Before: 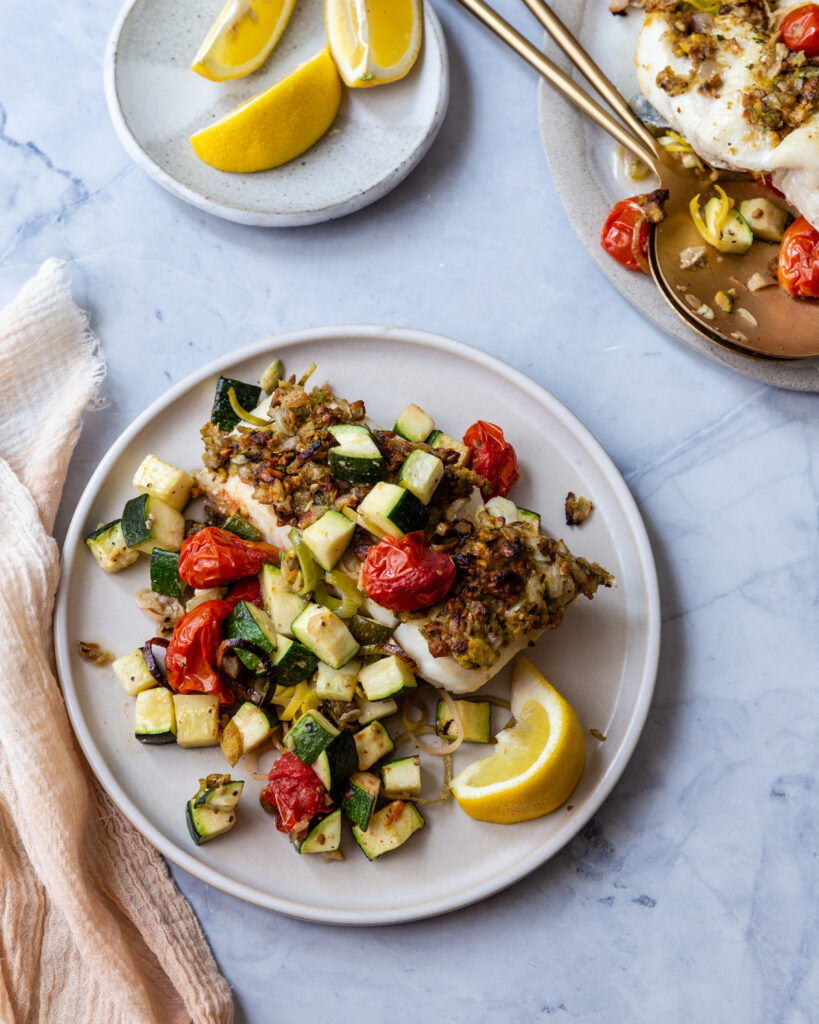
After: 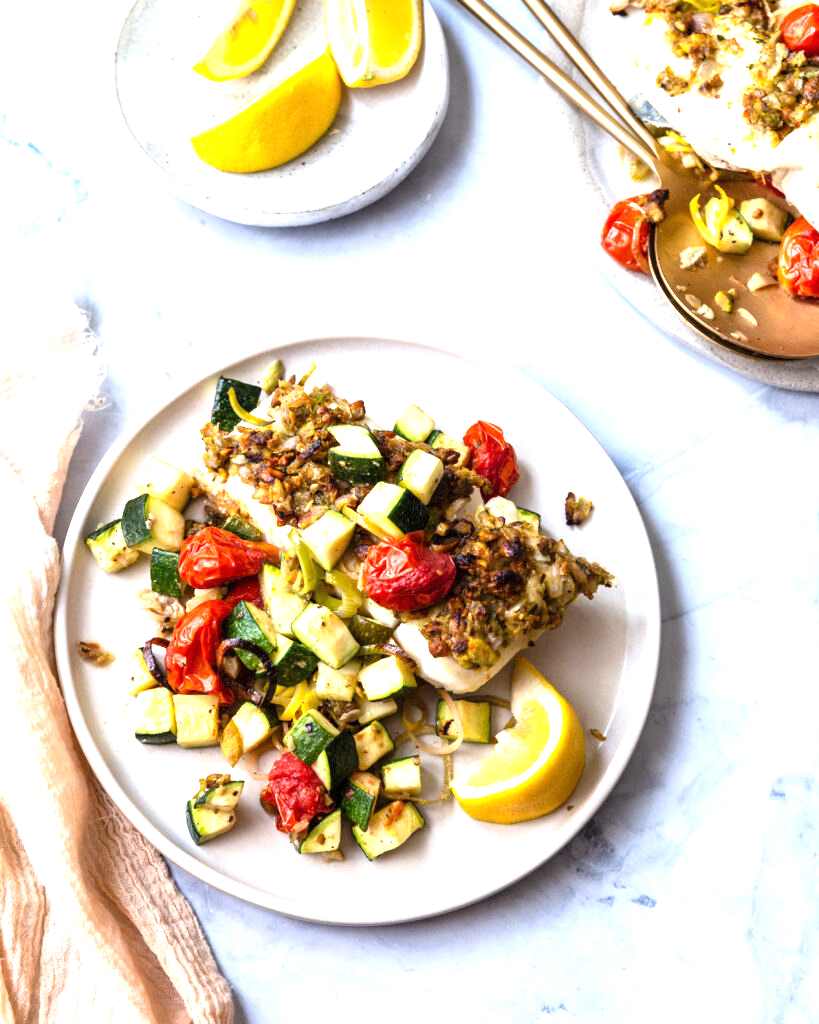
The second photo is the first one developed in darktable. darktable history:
exposure: black level correction 0, exposure 1.2 EV, compensate highlight preservation false
